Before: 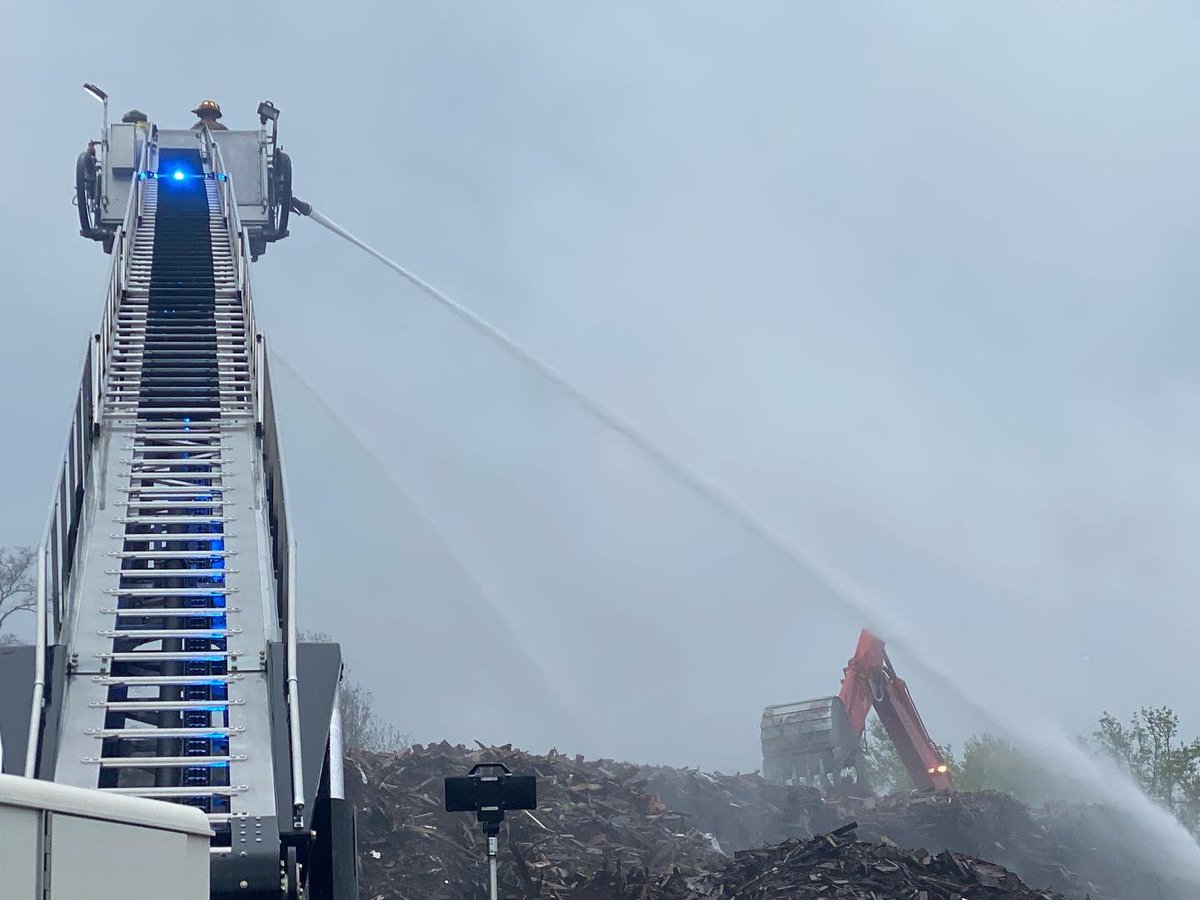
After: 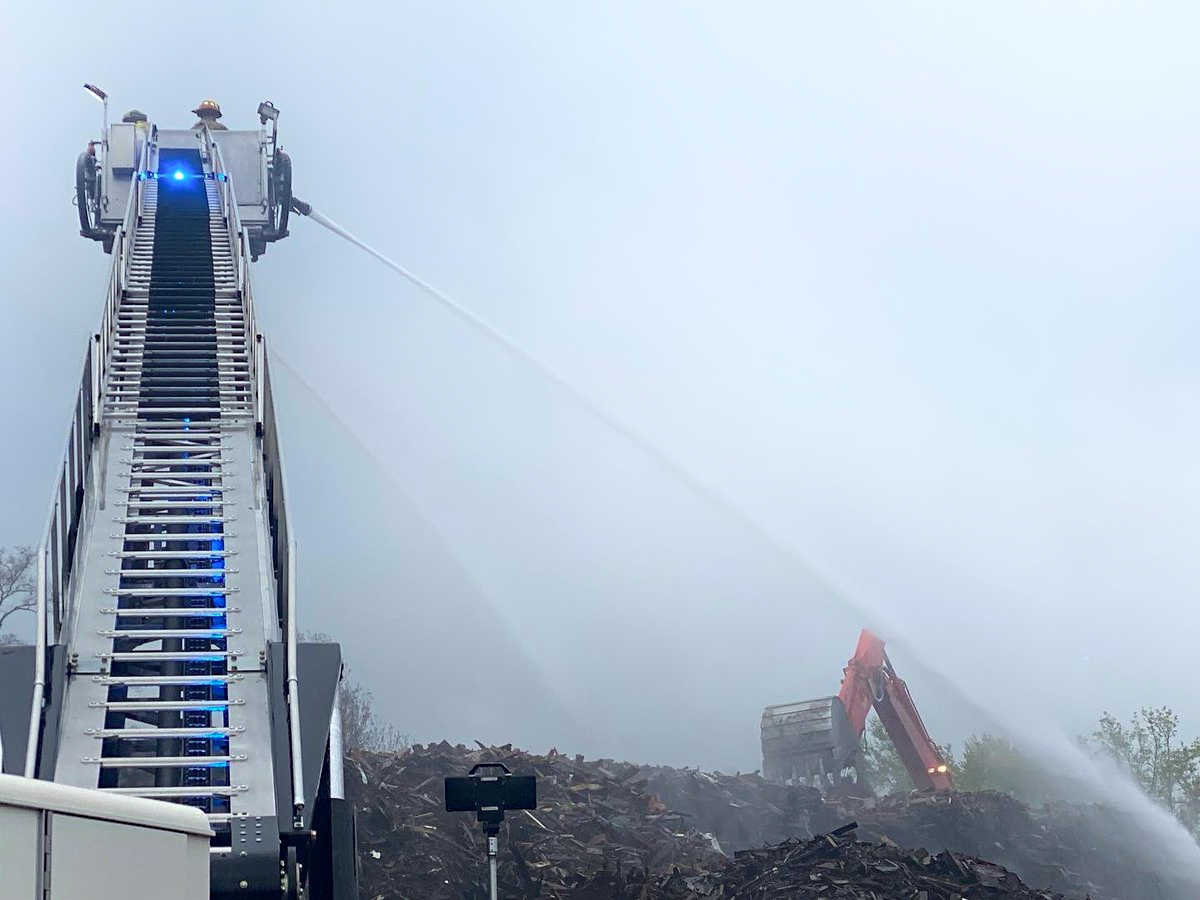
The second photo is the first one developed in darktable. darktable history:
shadows and highlights: shadows -54.3, highlights 86.09, soften with gaussian
haze removal: compatibility mode true, adaptive false
